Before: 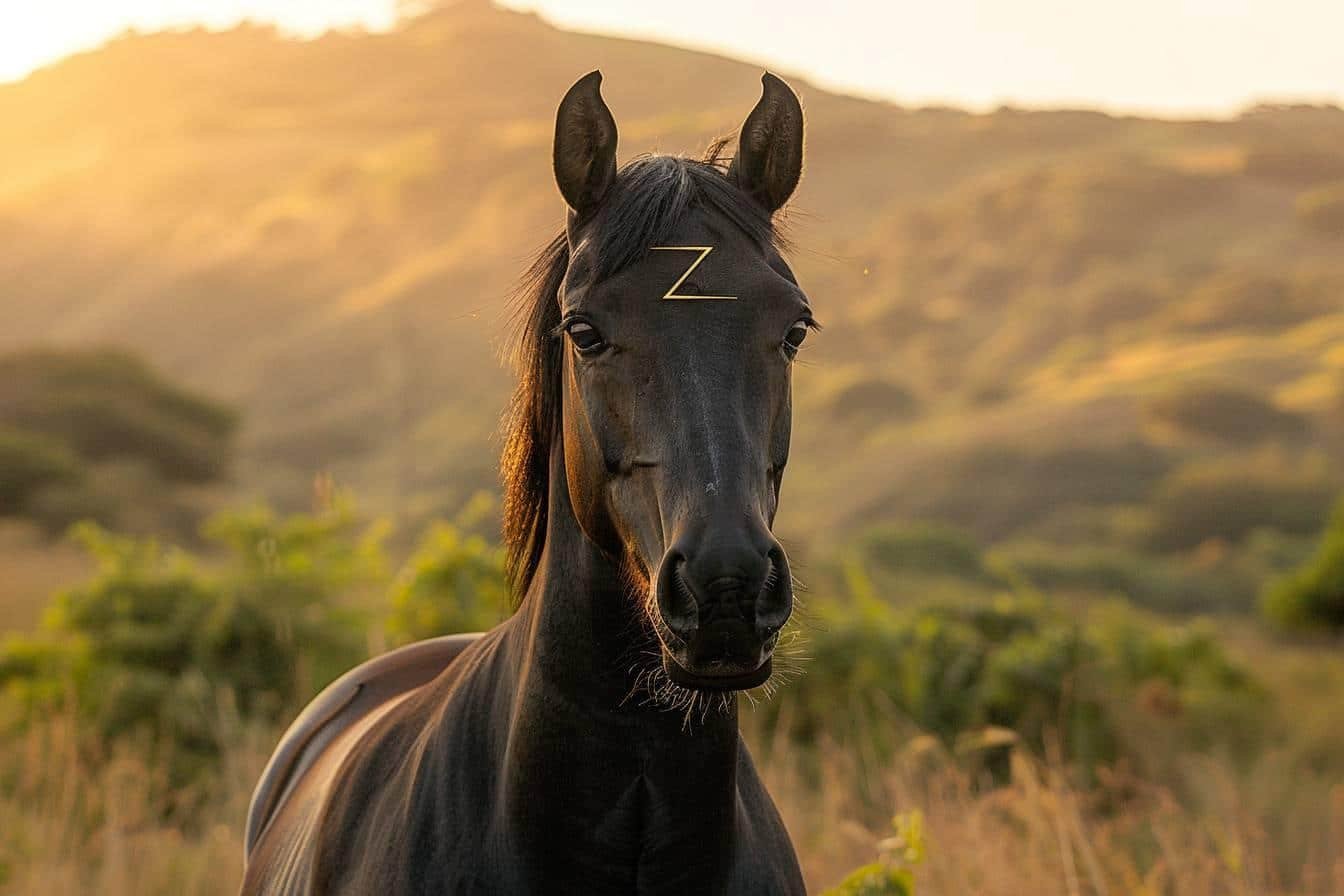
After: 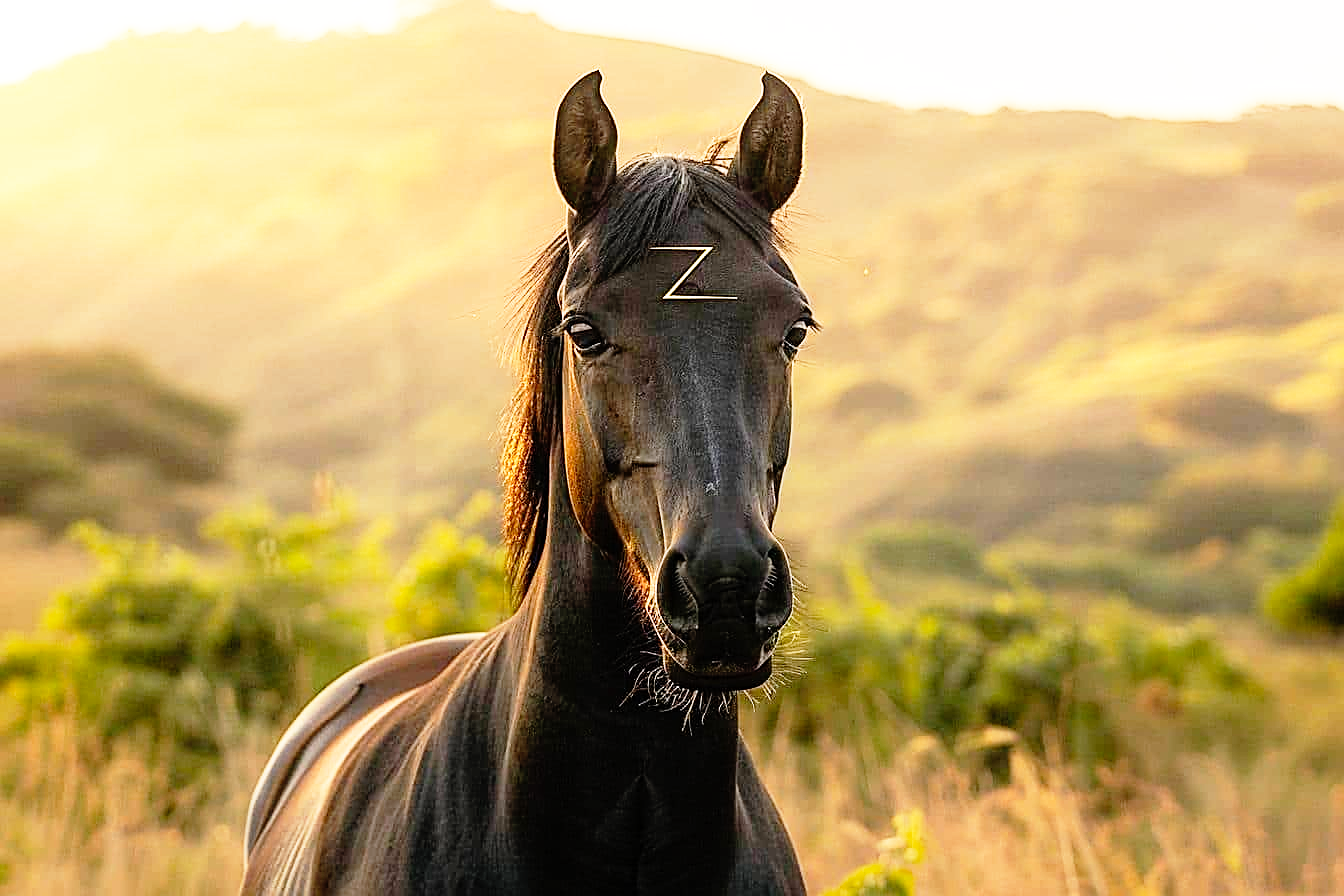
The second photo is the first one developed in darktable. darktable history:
base curve: curves: ch0 [(0, 0) (0.012, 0.01) (0.073, 0.168) (0.31, 0.711) (0.645, 0.957) (1, 1)], preserve colors none
sharpen: amount 0.499
